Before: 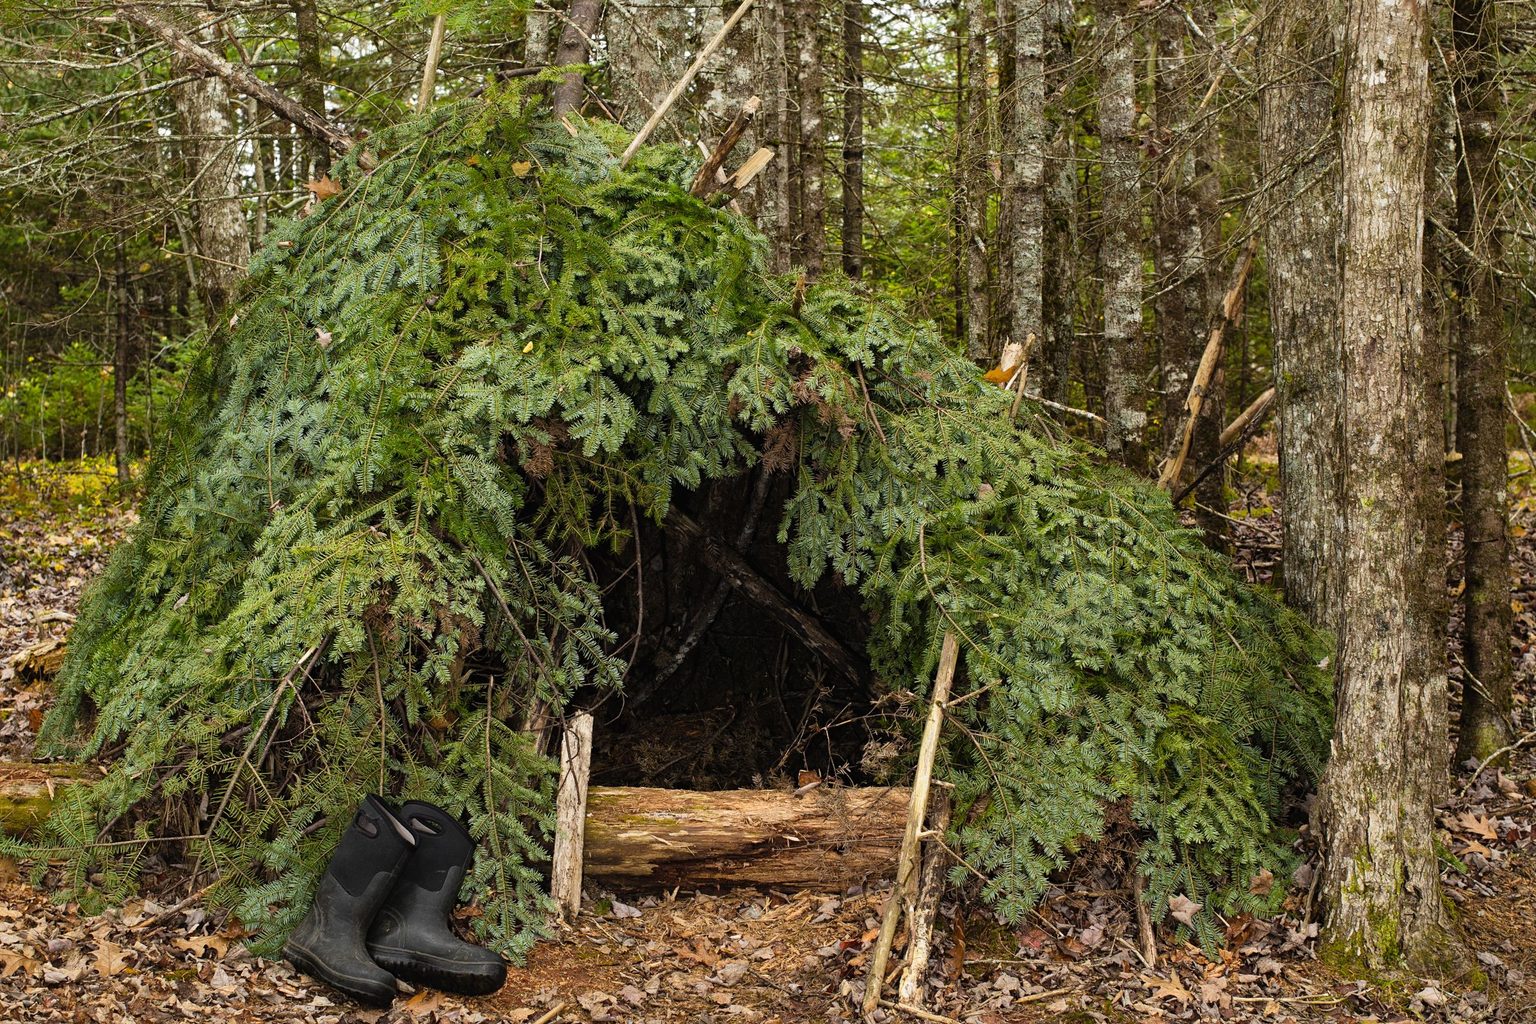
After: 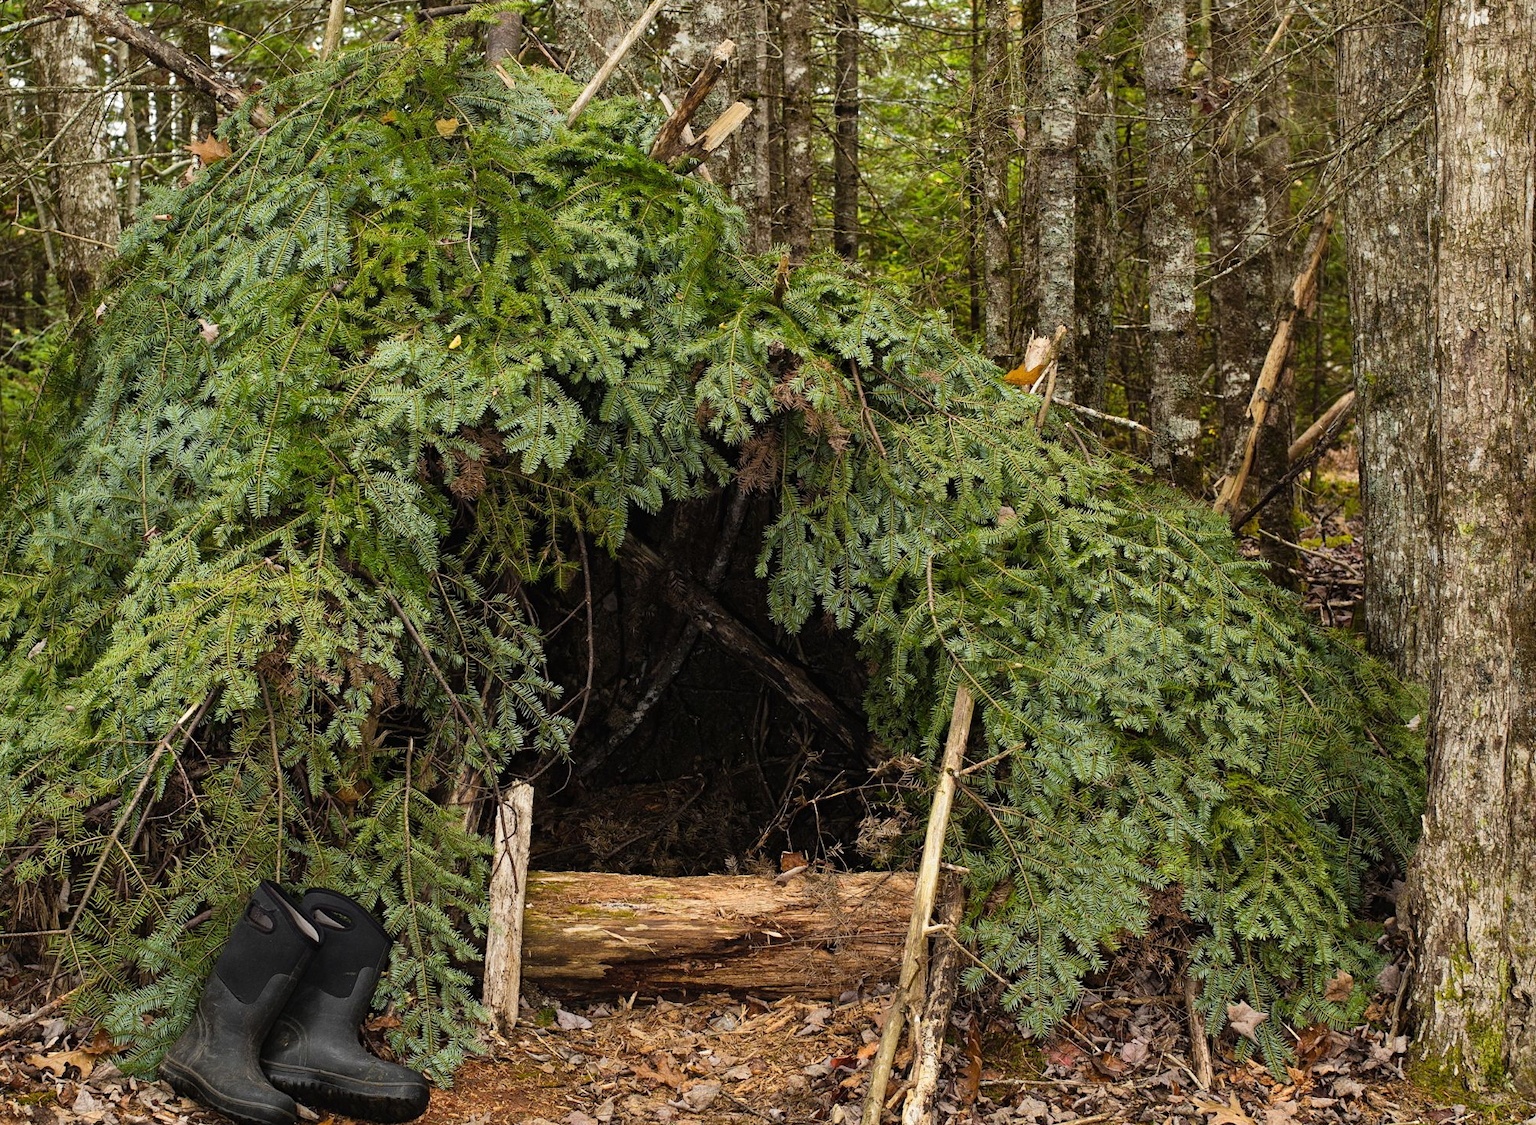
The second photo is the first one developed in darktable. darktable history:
tone equalizer: edges refinement/feathering 500, mask exposure compensation -1.57 EV, preserve details no
crop: left 9.833%, top 6.227%, right 7.136%, bottom 2.508%
